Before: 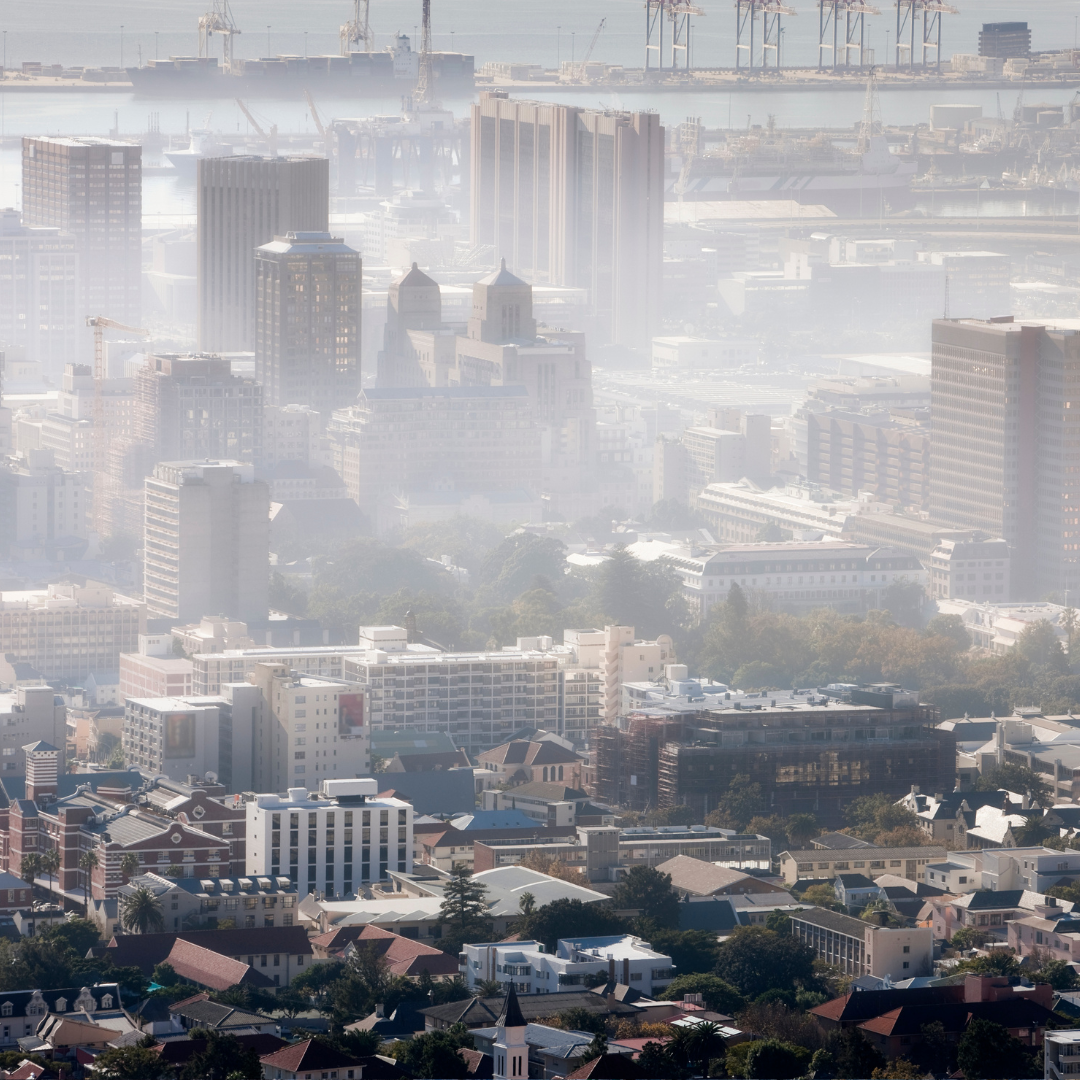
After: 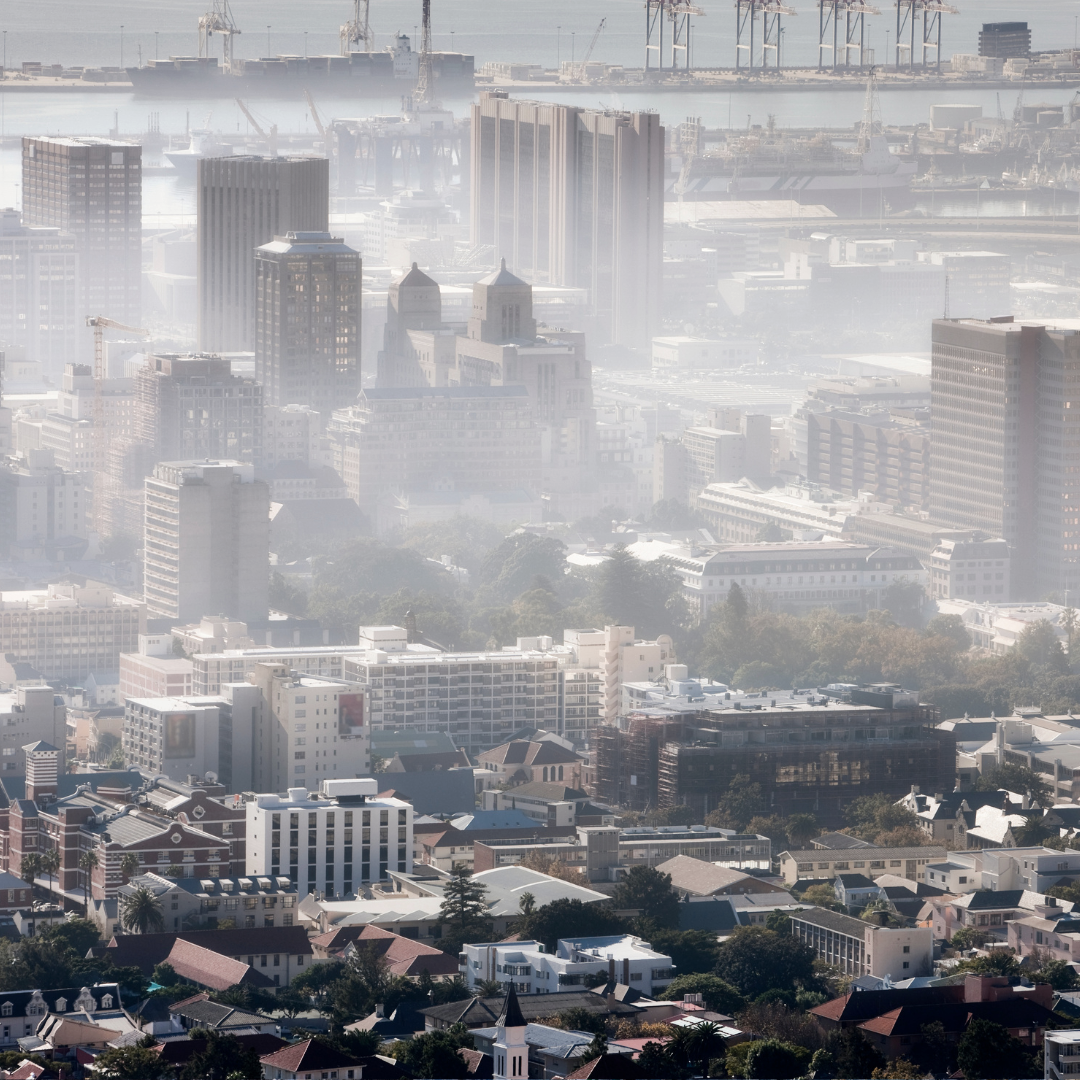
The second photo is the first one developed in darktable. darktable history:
contrast brightness saturation: contrast 0.11, saturation -0.17
shadows and highlights: shadows 49, highlights -41, soften with gaussian
